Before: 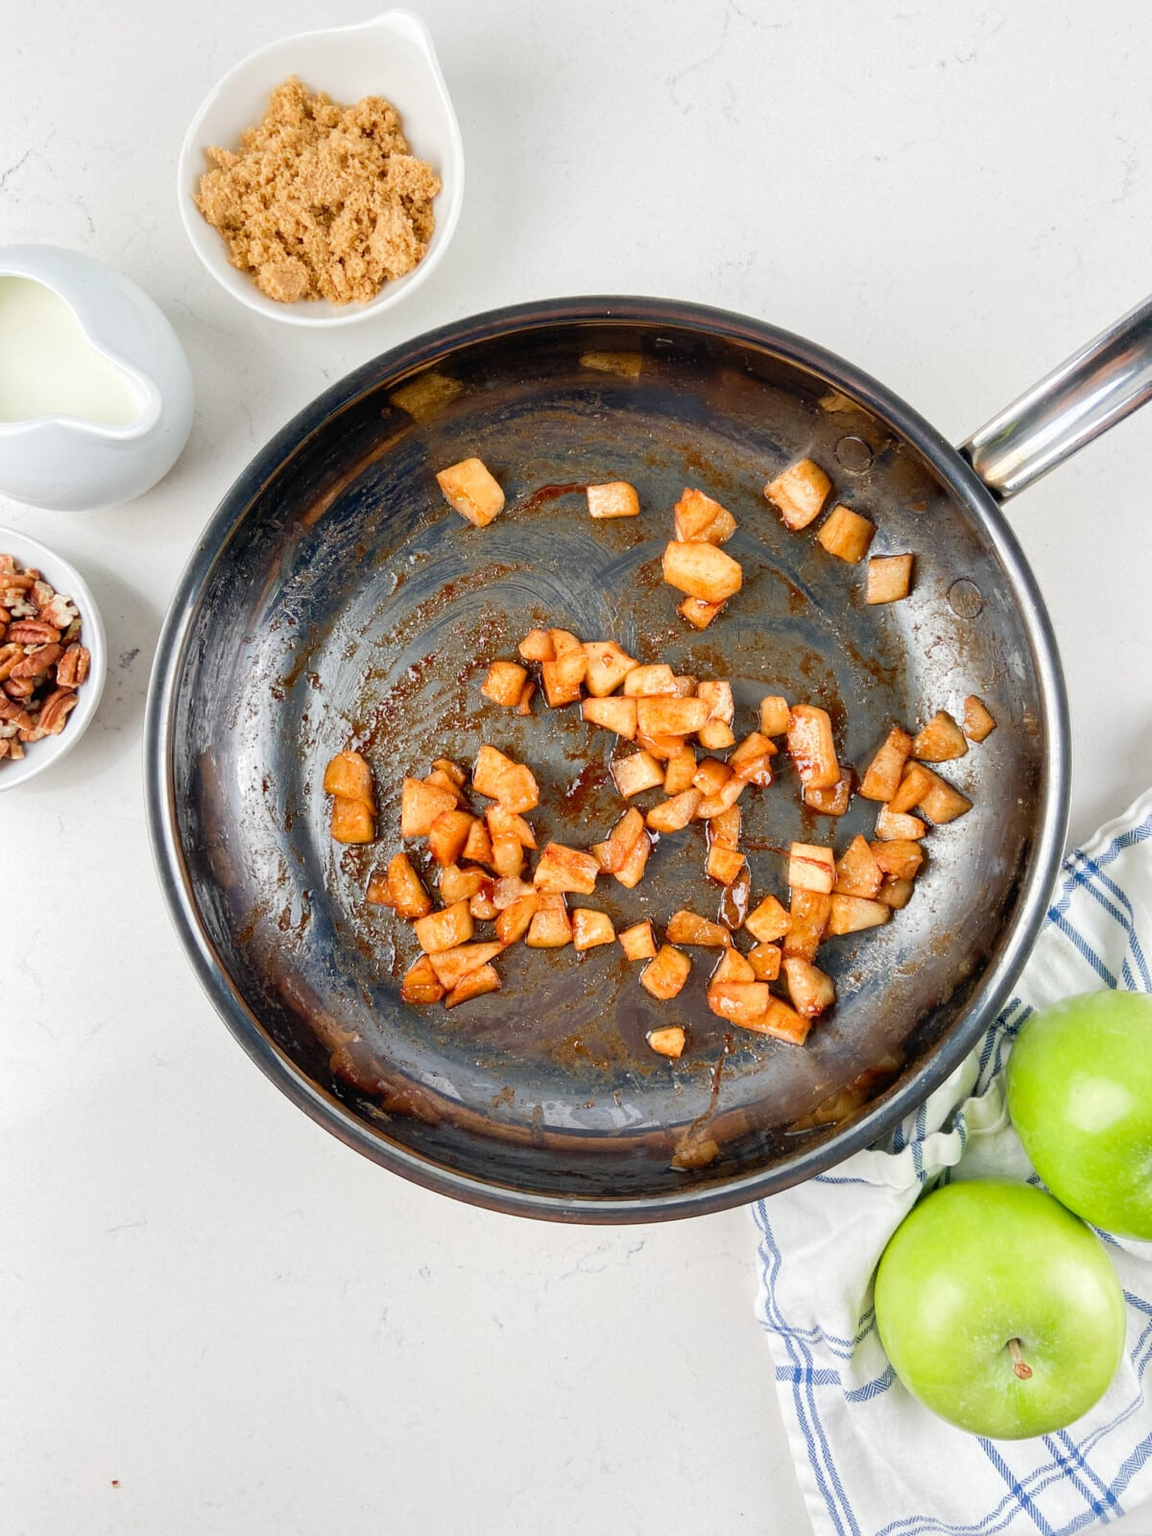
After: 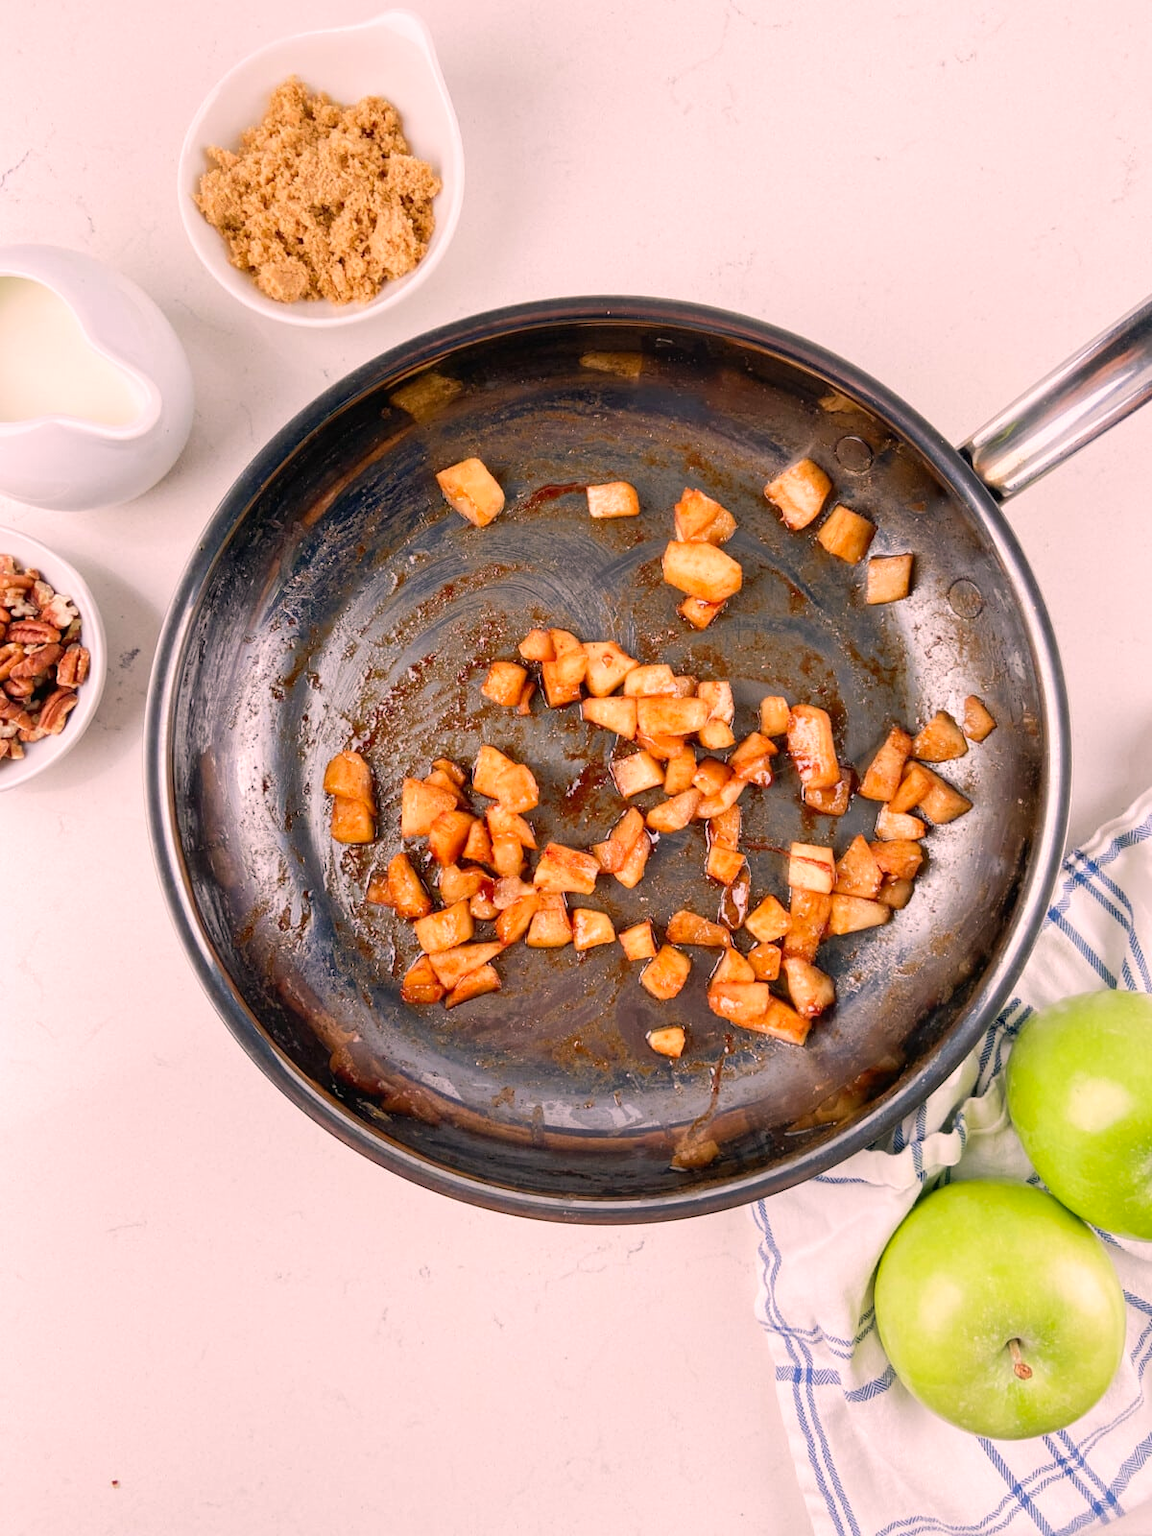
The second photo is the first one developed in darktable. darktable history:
color correction: highlights a* 14.55, highlights b* 4.84
